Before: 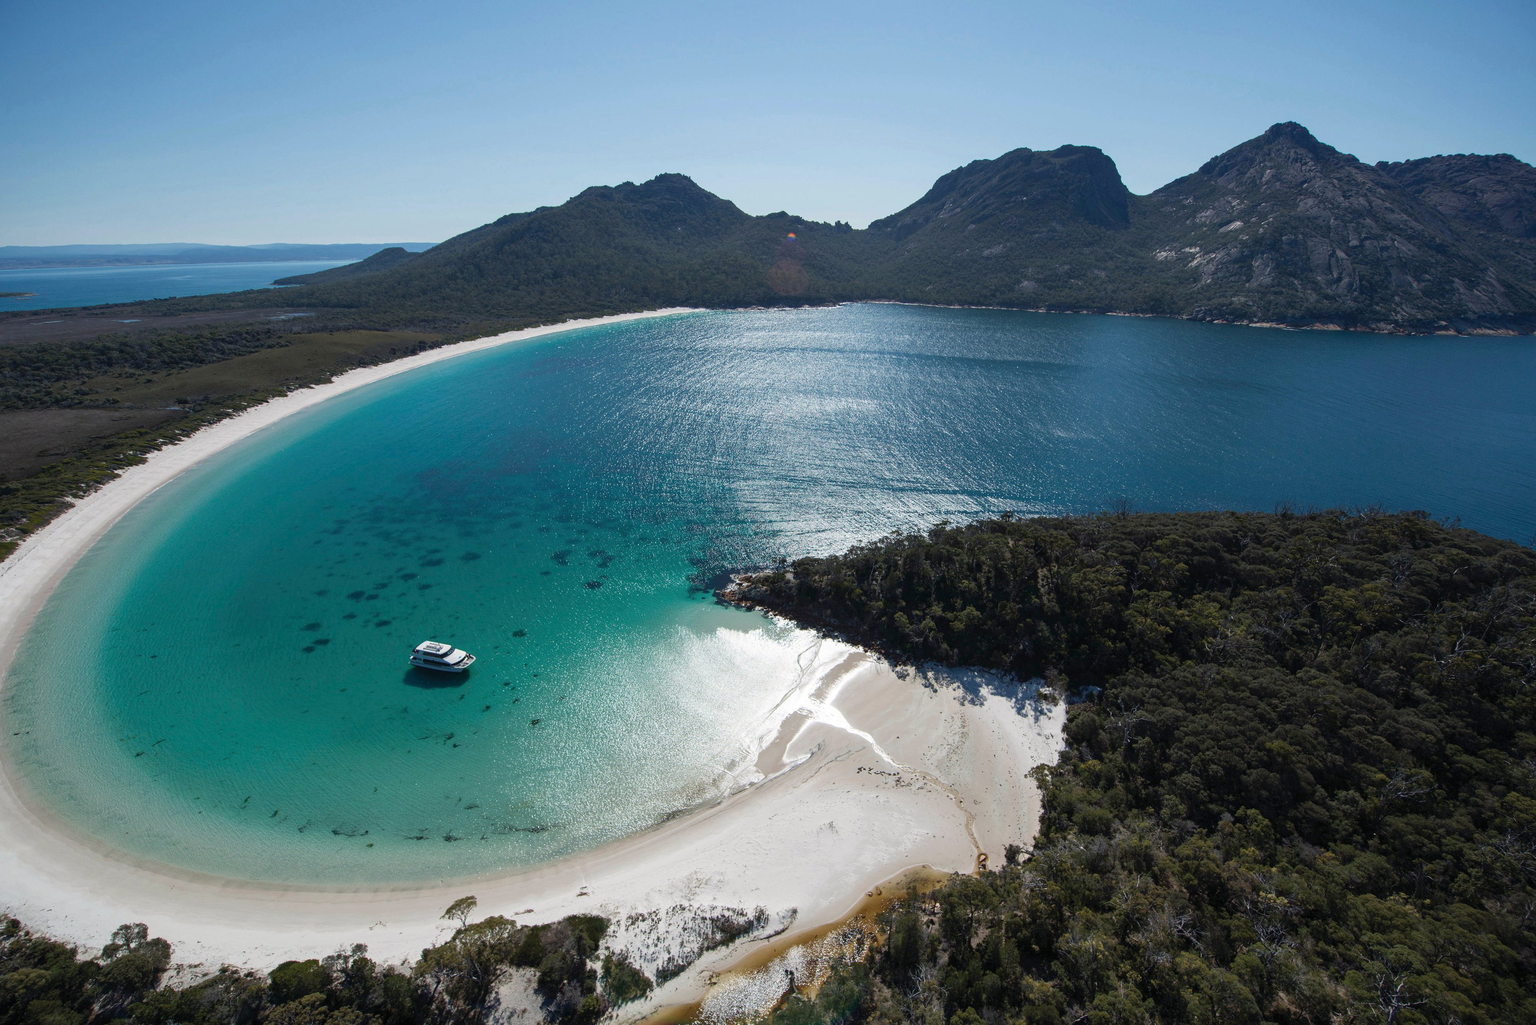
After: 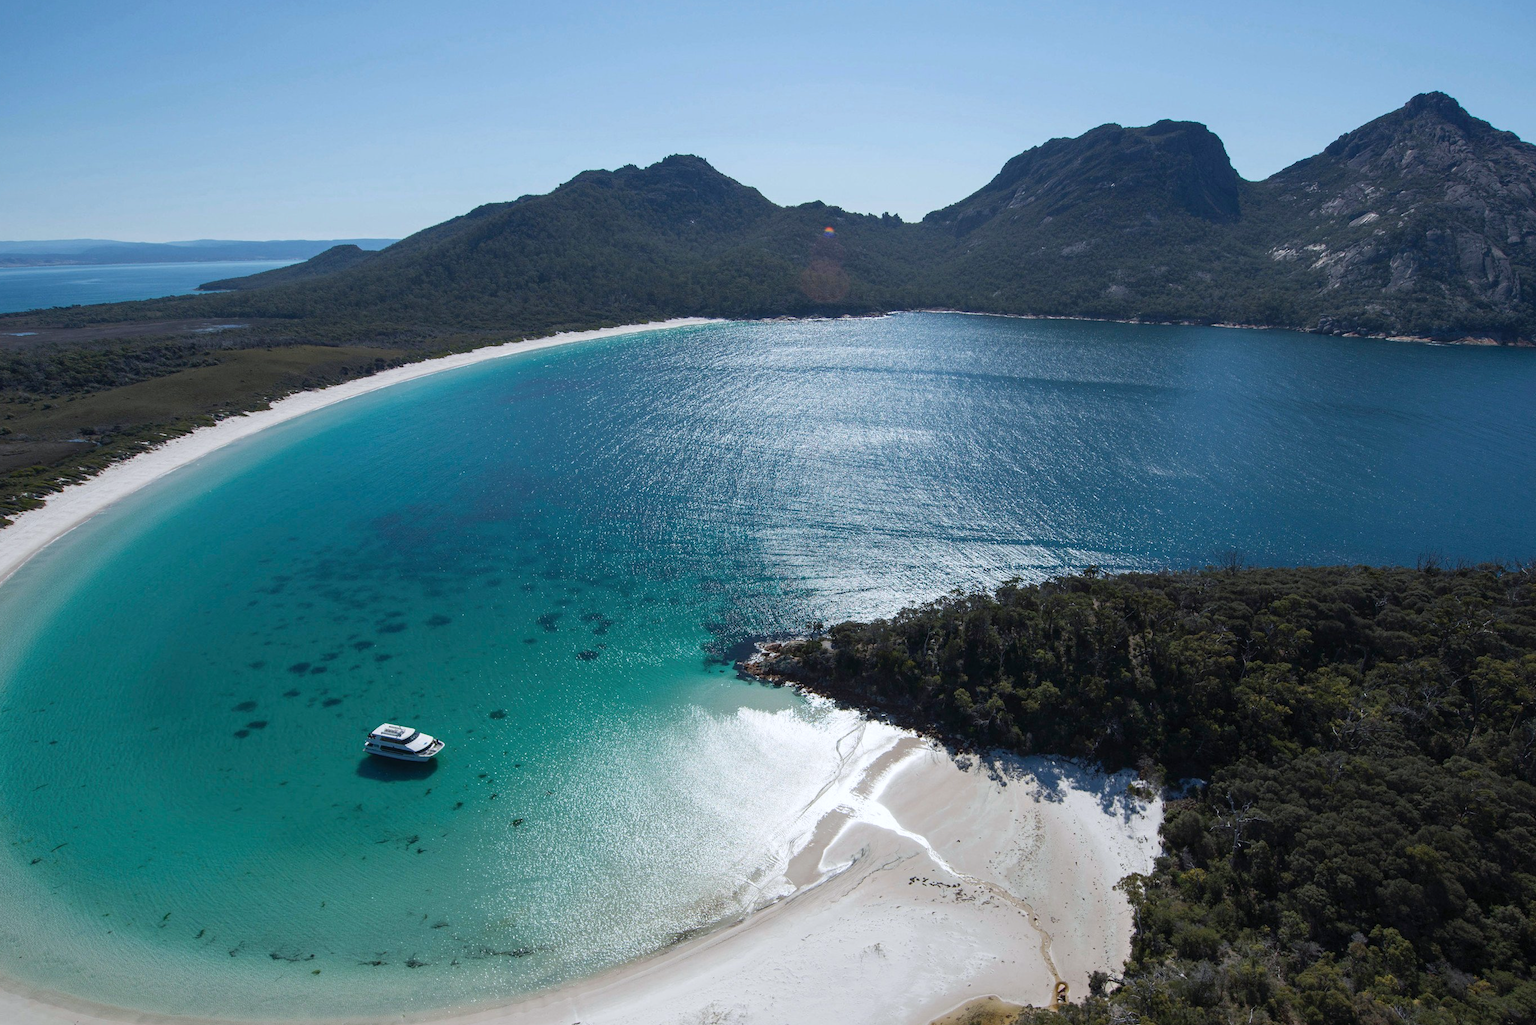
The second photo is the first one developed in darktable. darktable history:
crop and rotate: left 7.196%, top 4.574%, right 10.605%, bottom 13.178%
white balance: red 0.98, blue 1.034
